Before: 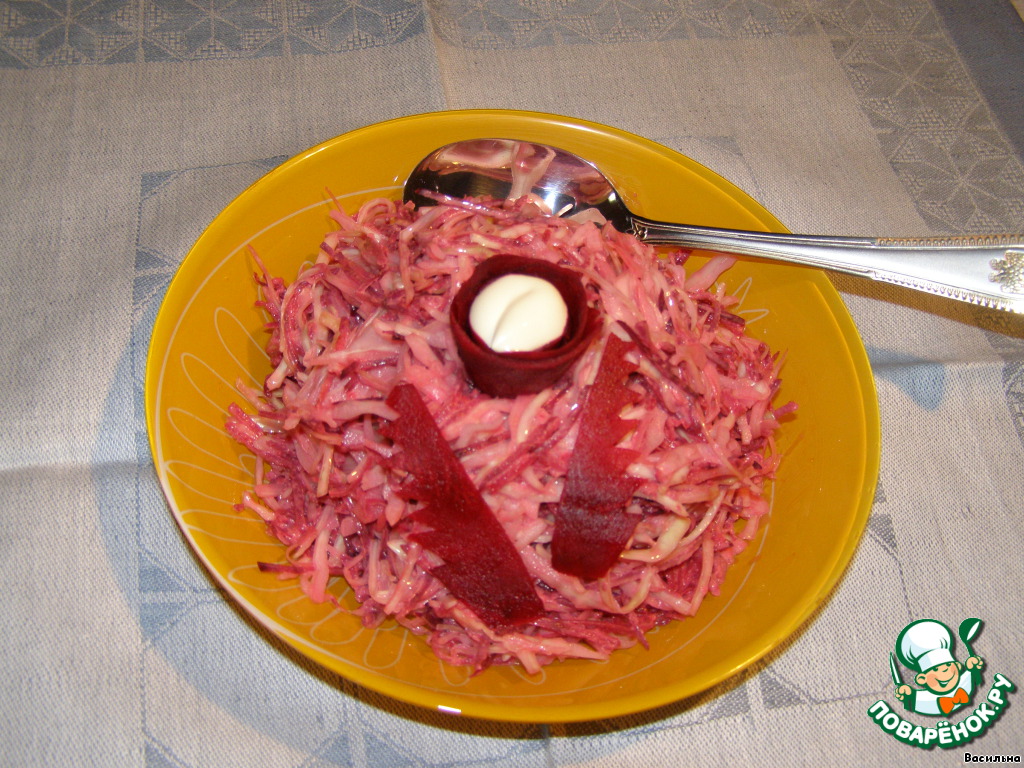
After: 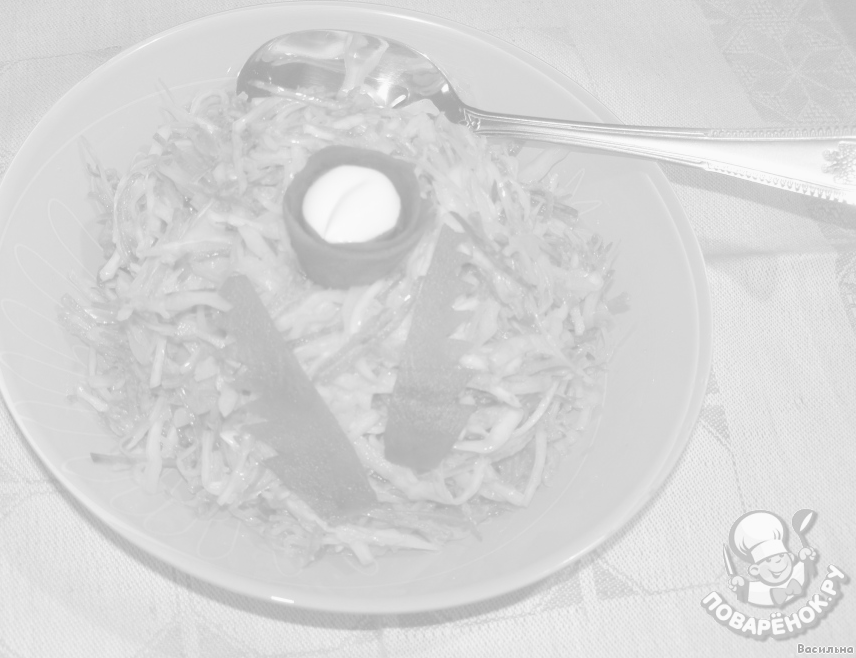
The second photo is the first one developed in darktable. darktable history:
monochrome: size 3.1
crop: left 16.315%, top 14.246%
colorize: hue 331.2°, saturation 75%, source mix 30.28%, lightness 70.52%, version 1
